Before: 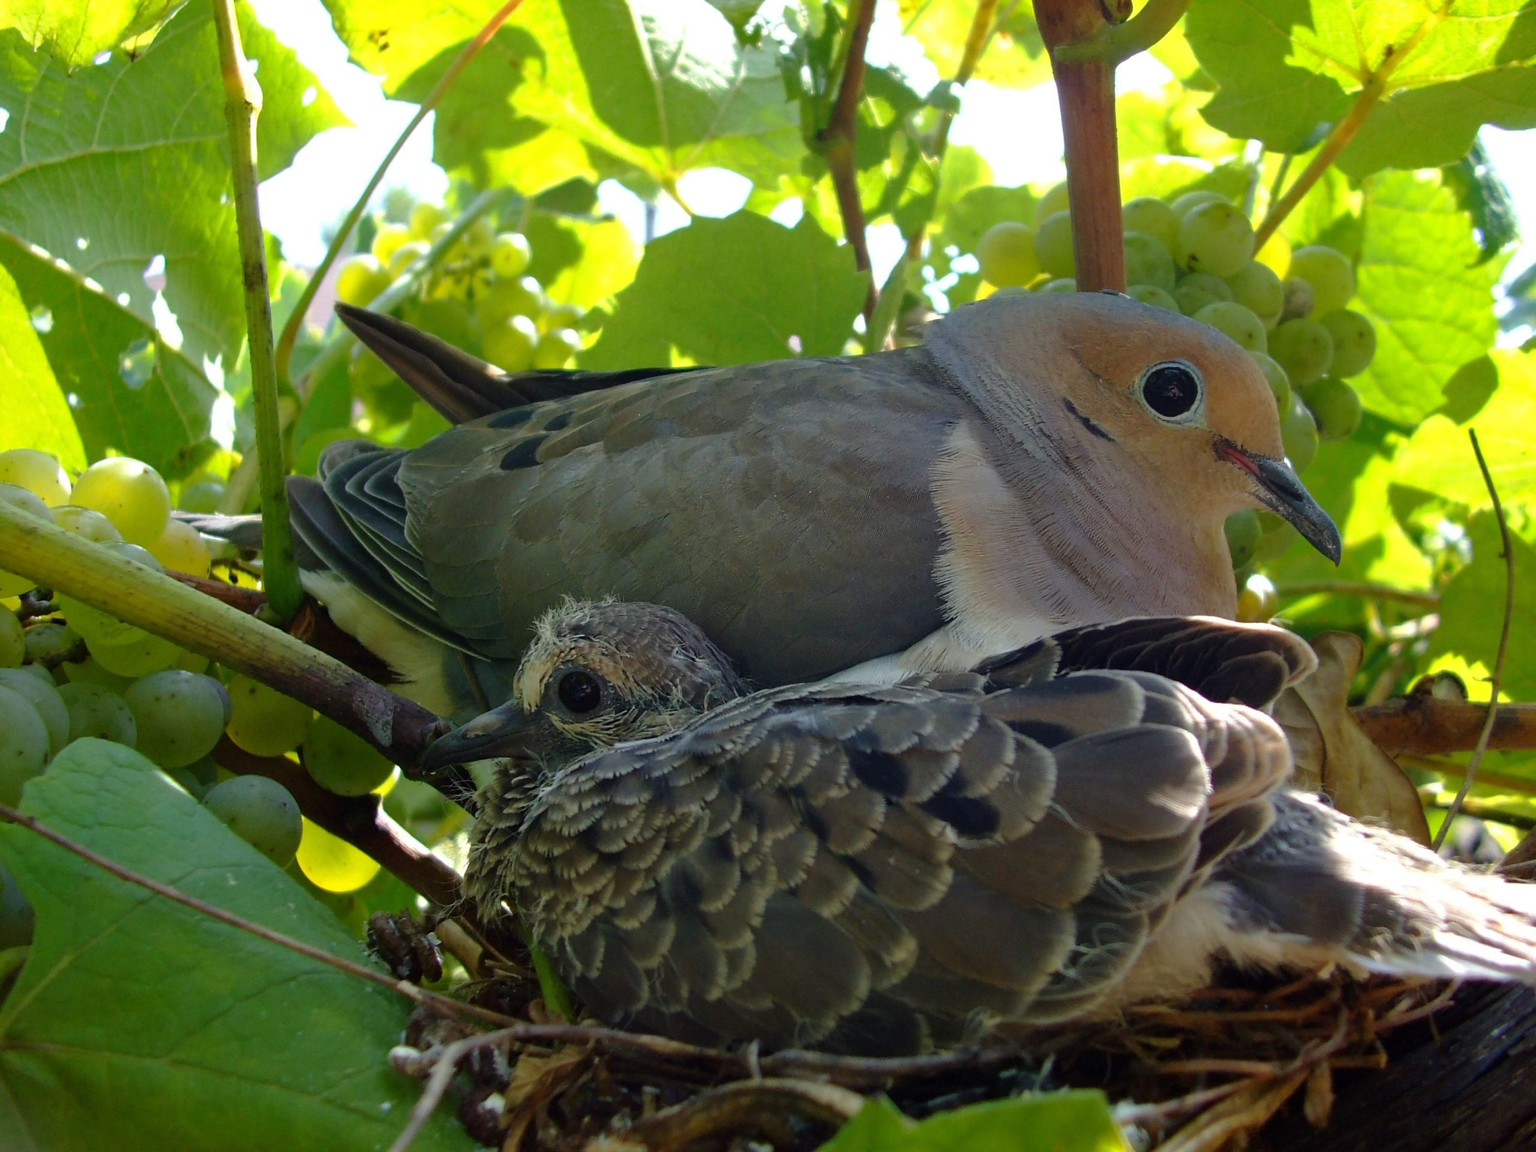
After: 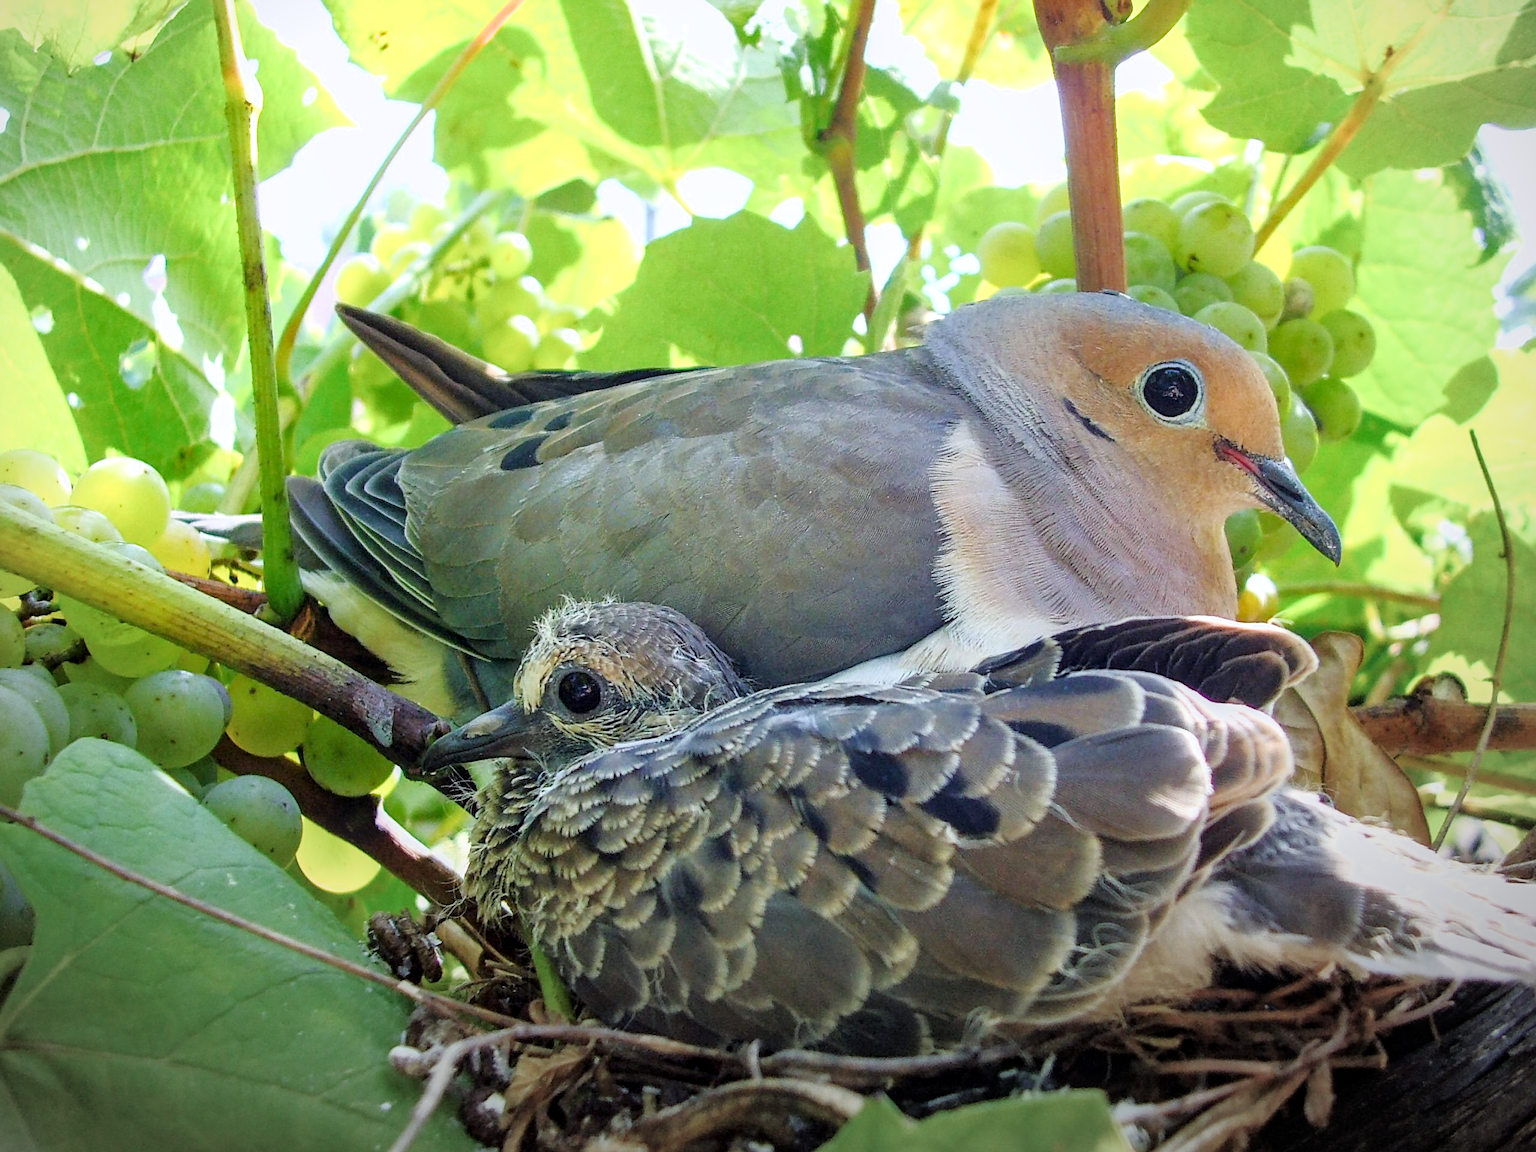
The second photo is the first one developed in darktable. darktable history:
vignetting: fall-off start 81.07%, fall-off radius 62.08%, center (-0.066, -0.317), automatic ratio true, width/height ratio 1.419
contrast brightness saturation: contrast 0.042, saturation 0.065
color calibration: illuminant as shot in camera, x 0.358, y 0.373, temperature 4628.91 K
tone equalizer: -8 EV -0.001 EV, -7 EV 0.002 EV, -6 EV -0.005 EV, -5 EV -0.008 EV, -4 EV -0.065 EV, -3 EV -0.201 EV, -2 EV -0.296 EV, -1 EV 0.093 EV, +0 EV 0.313 EV, edges refinement/feathering 500, mask exposure compensation -1.57 EV, preserve details no
sharpen: on, module defaults
local contrast: on, module defaults
filmic rgb: black relative exposure -7.11 EV, white relative exposure 5.34 EV, threshold 3 EV, hardness 3.03, enable highlight reconstruction true
exposure: black level correction 0, exposure 1.918 EV, compensate highlight preservation false
